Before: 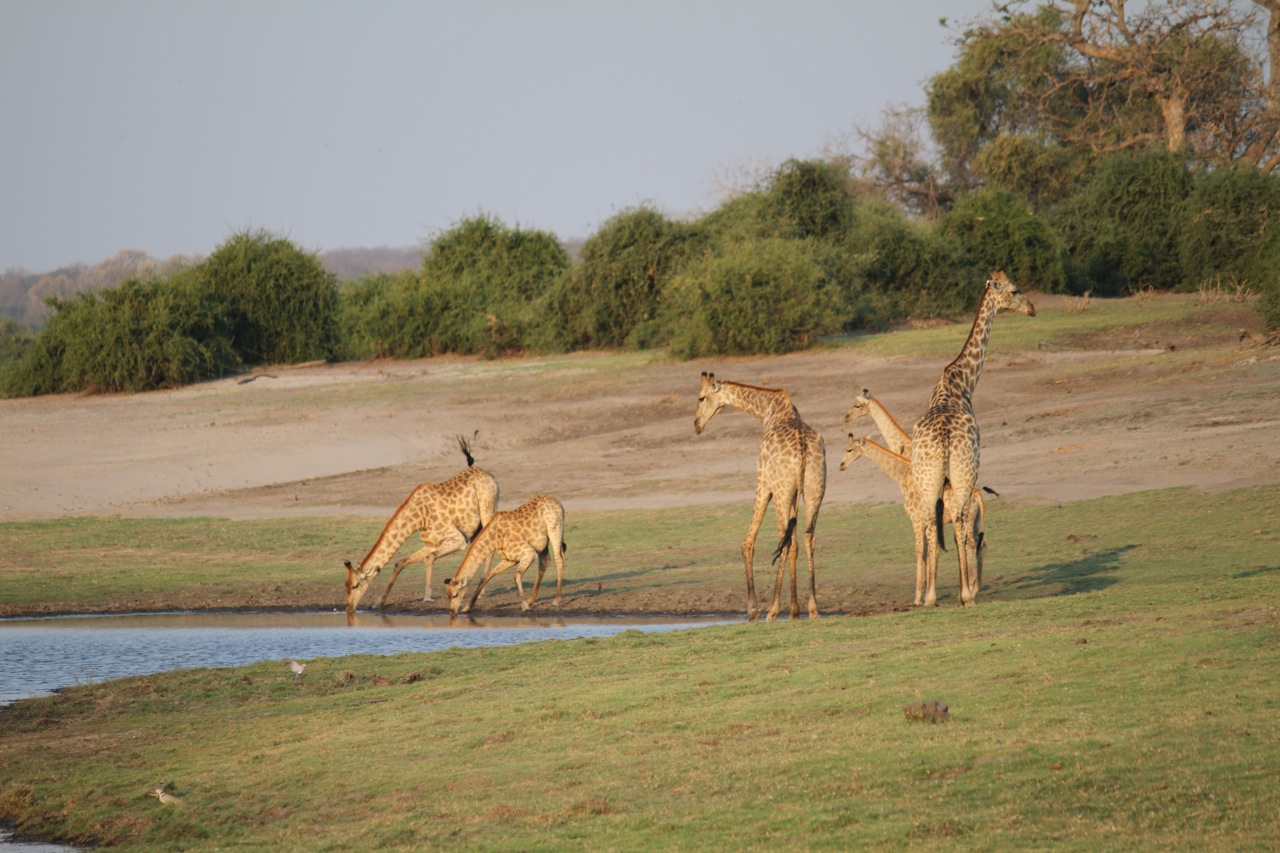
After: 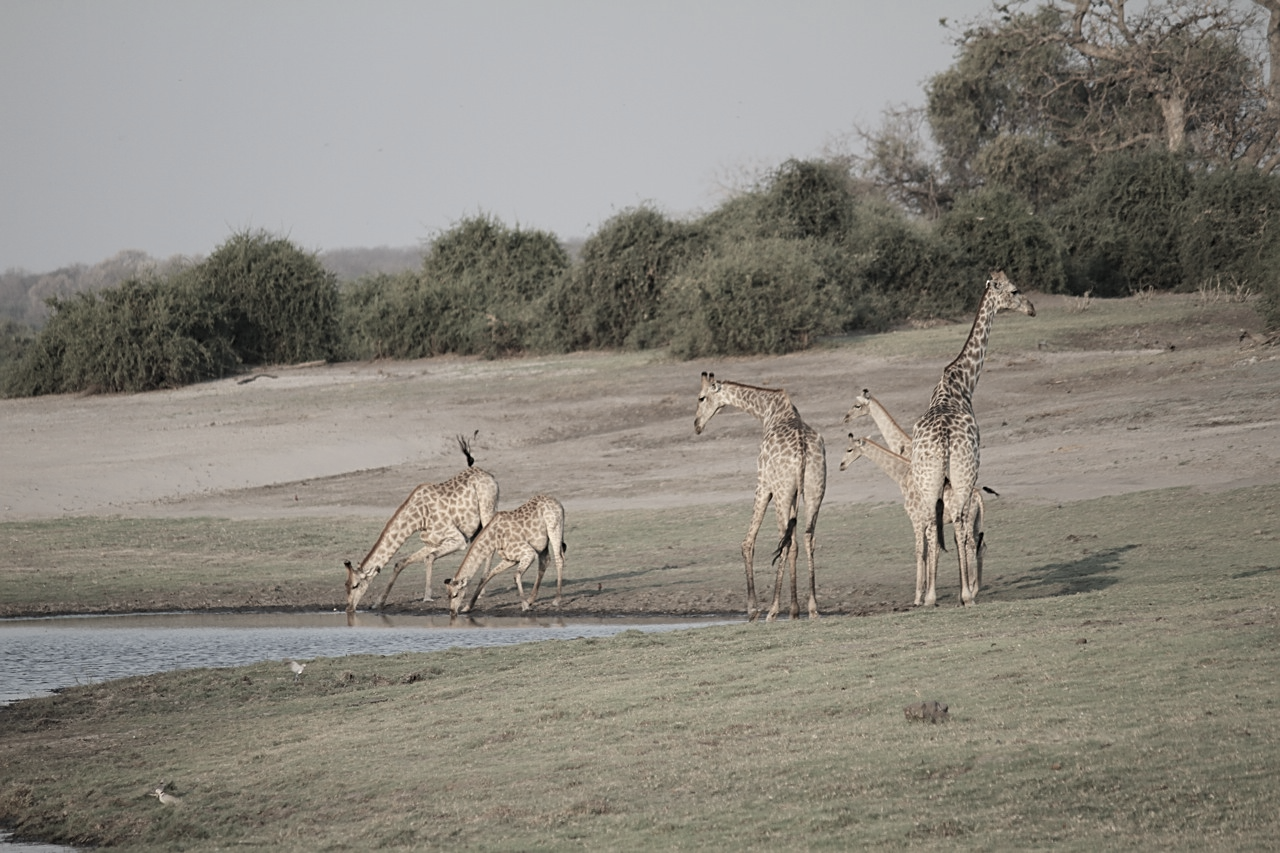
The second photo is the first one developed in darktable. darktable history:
sharpen: on, module defaults
color correction: highlights b* -0.039, saturation 0.318
